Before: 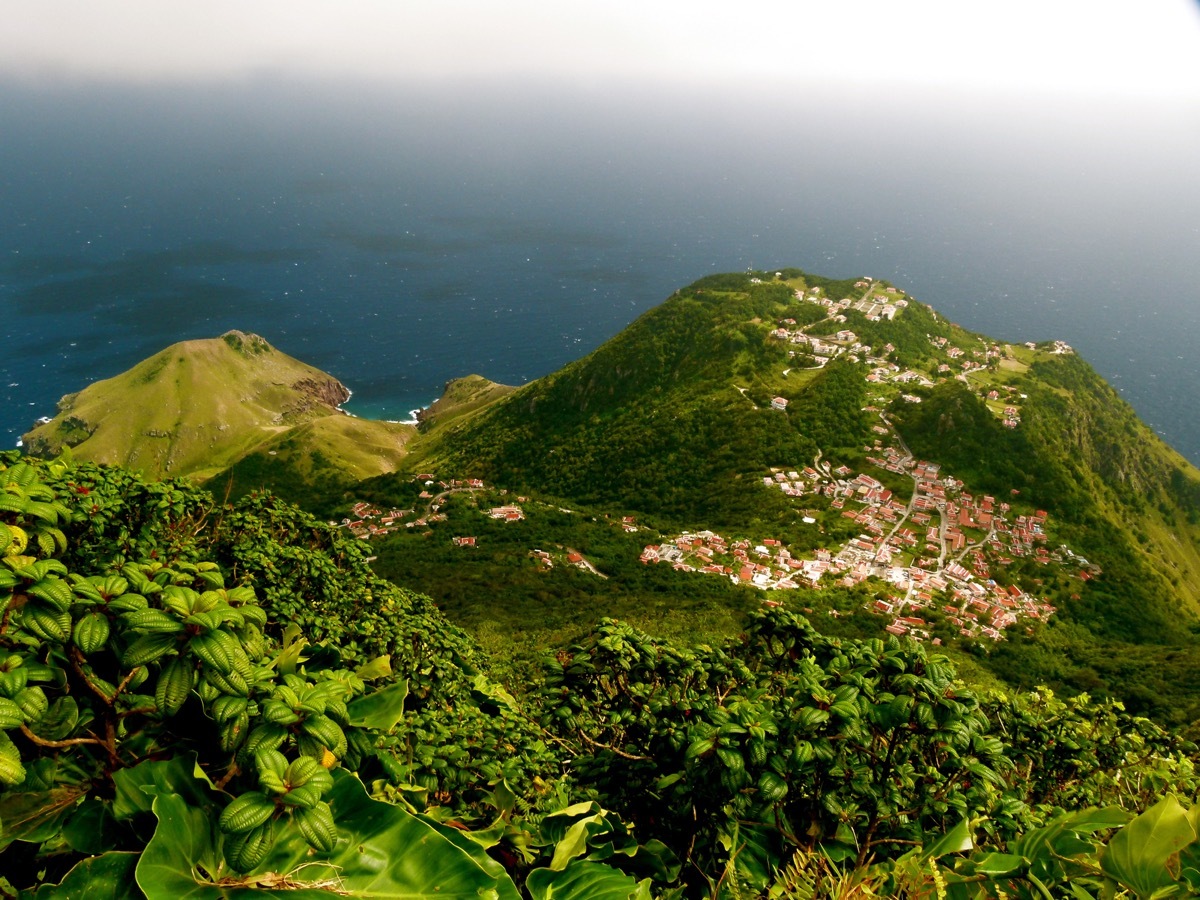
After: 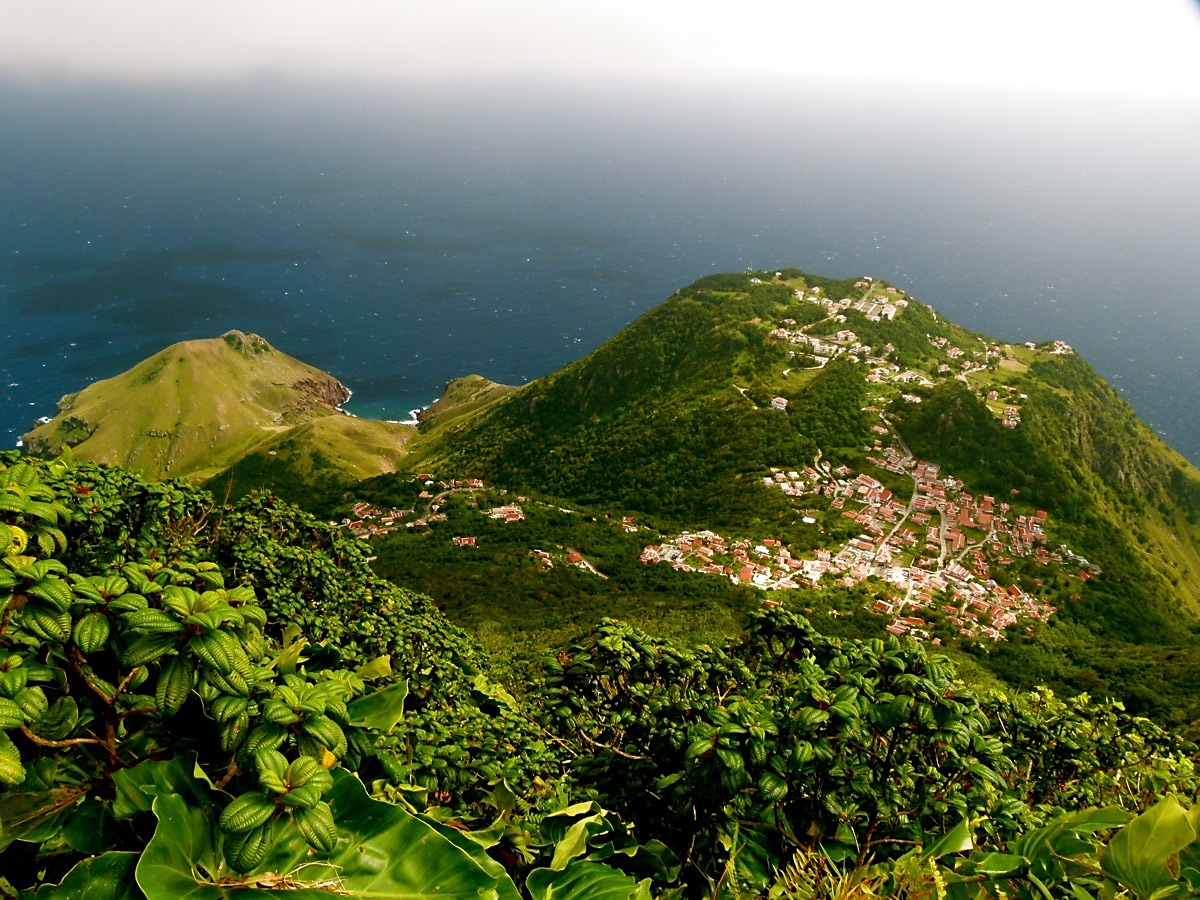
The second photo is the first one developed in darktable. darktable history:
sharpen: radius 1.853, amount 0.401, threshold 1.745
